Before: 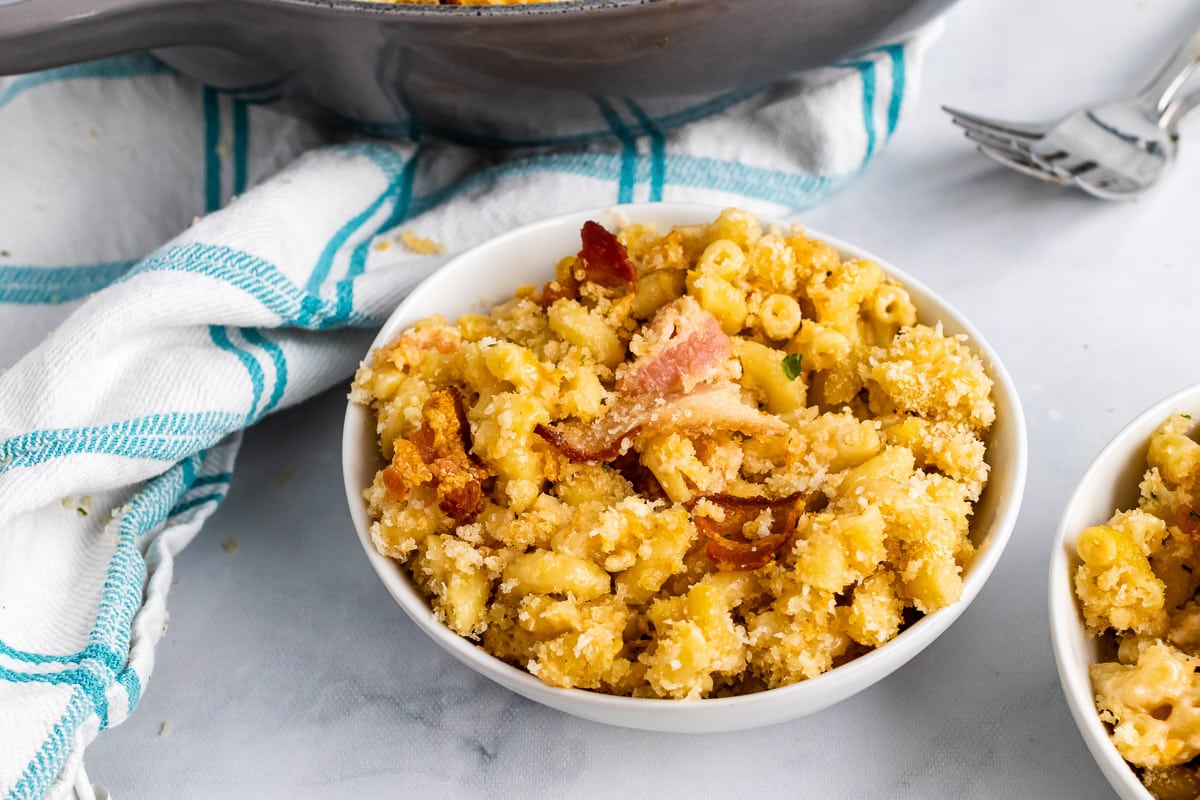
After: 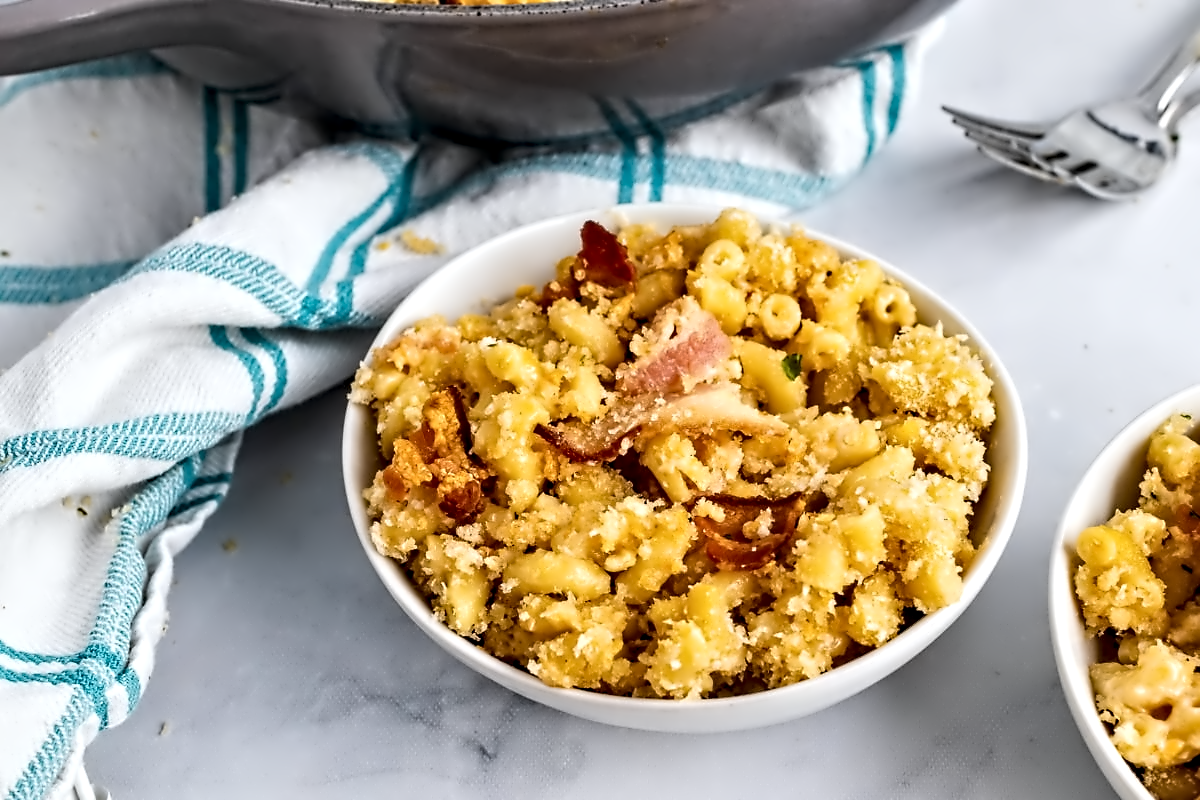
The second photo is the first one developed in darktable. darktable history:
contrast equalizer: octaves 7, y [[0.5, 0.542, 0.583, 0.625, 0.667, 0.708], [0.5 ×6], [0.5 ×6], [0, 0.033, 0.067, 0.1, 0.133, 0.167], [0, 0.05, 0.1, 0.15, 0.2, 0.25]]
white balance: red 0.986, blue 1.01
